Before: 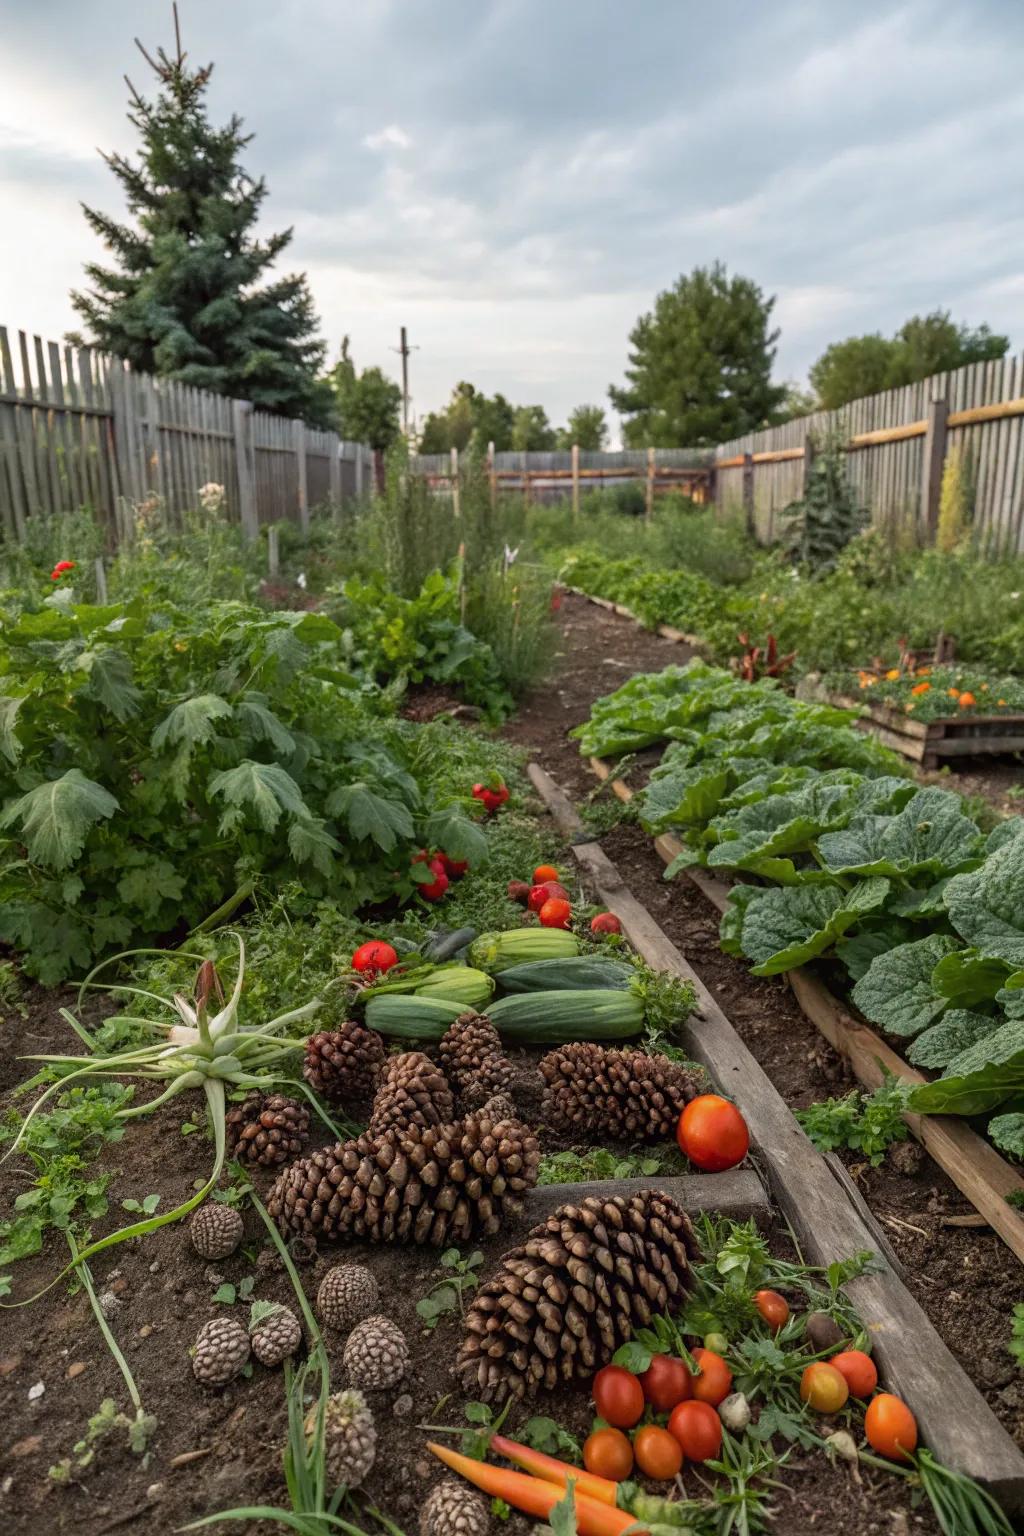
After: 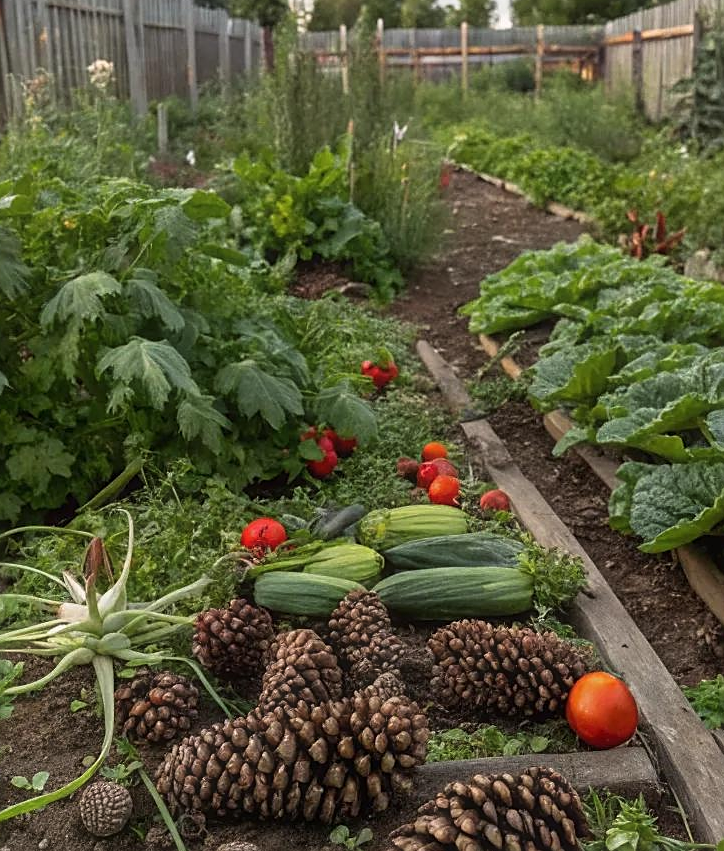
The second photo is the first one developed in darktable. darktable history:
shadows and highlights: shadows 1.69, highlights 39.18
crop: left 10.934%, top 27.577%, right 18.307%, bottom 16.971%
haze removal: strength -0.057, compatibility mode true, adaptive false
sharpen: on, module defaults
